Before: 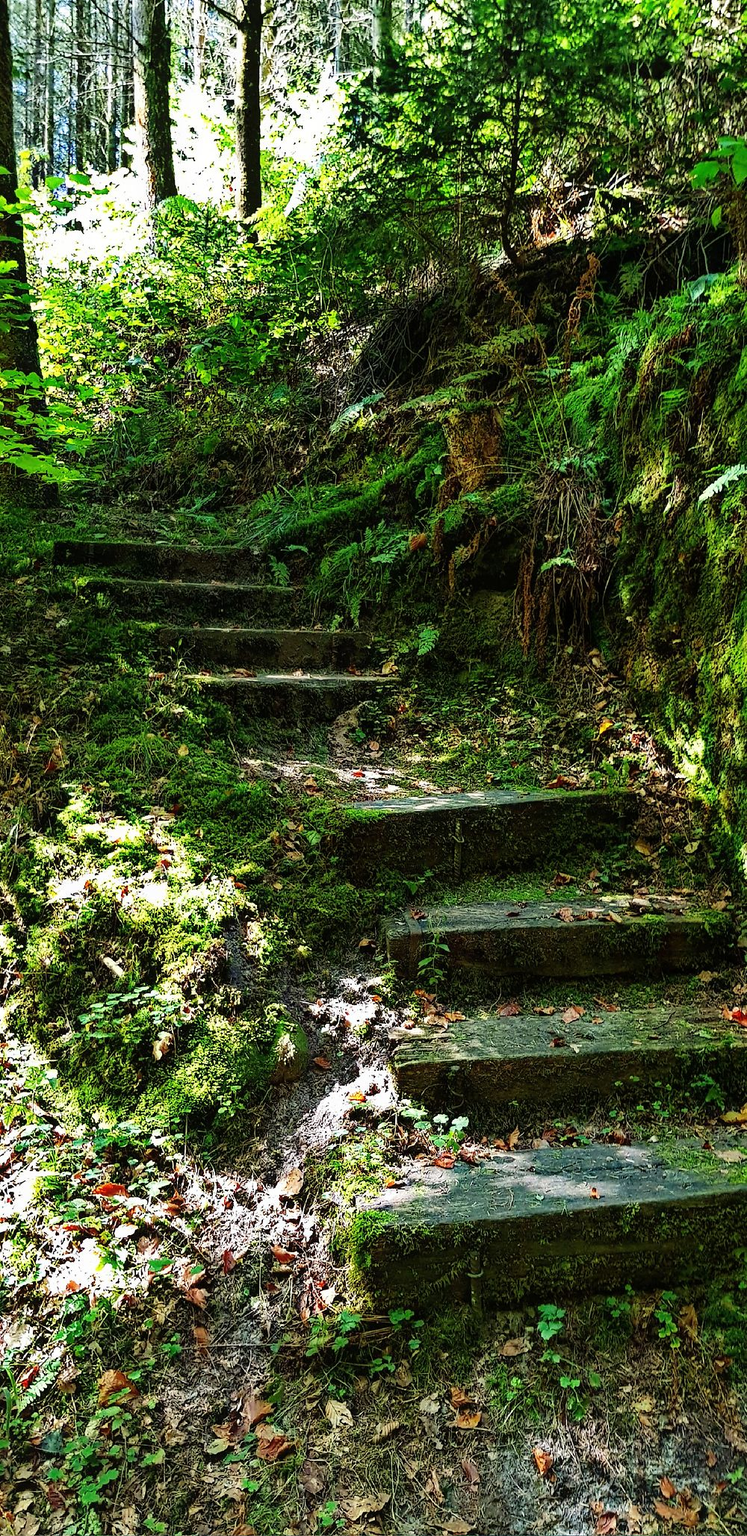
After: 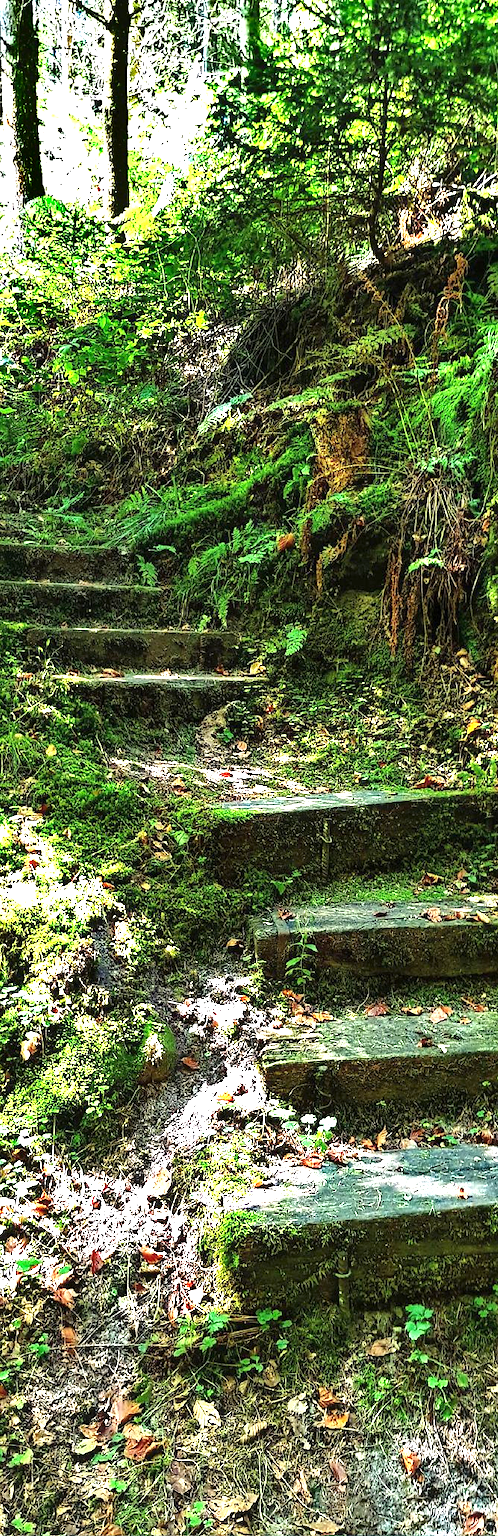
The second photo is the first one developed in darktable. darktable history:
shadows and highlights: soften with gaussian
crop and rotate: left 17.732%, right 15.423%
local contrast: mode bilateral grid, contrast 10, coarseness 25, detail 115%, midtone range 0.2
exposure: black level correction 0, exposure 1.3 EV, compensate exposure bias true, compensate highlight preservation false
